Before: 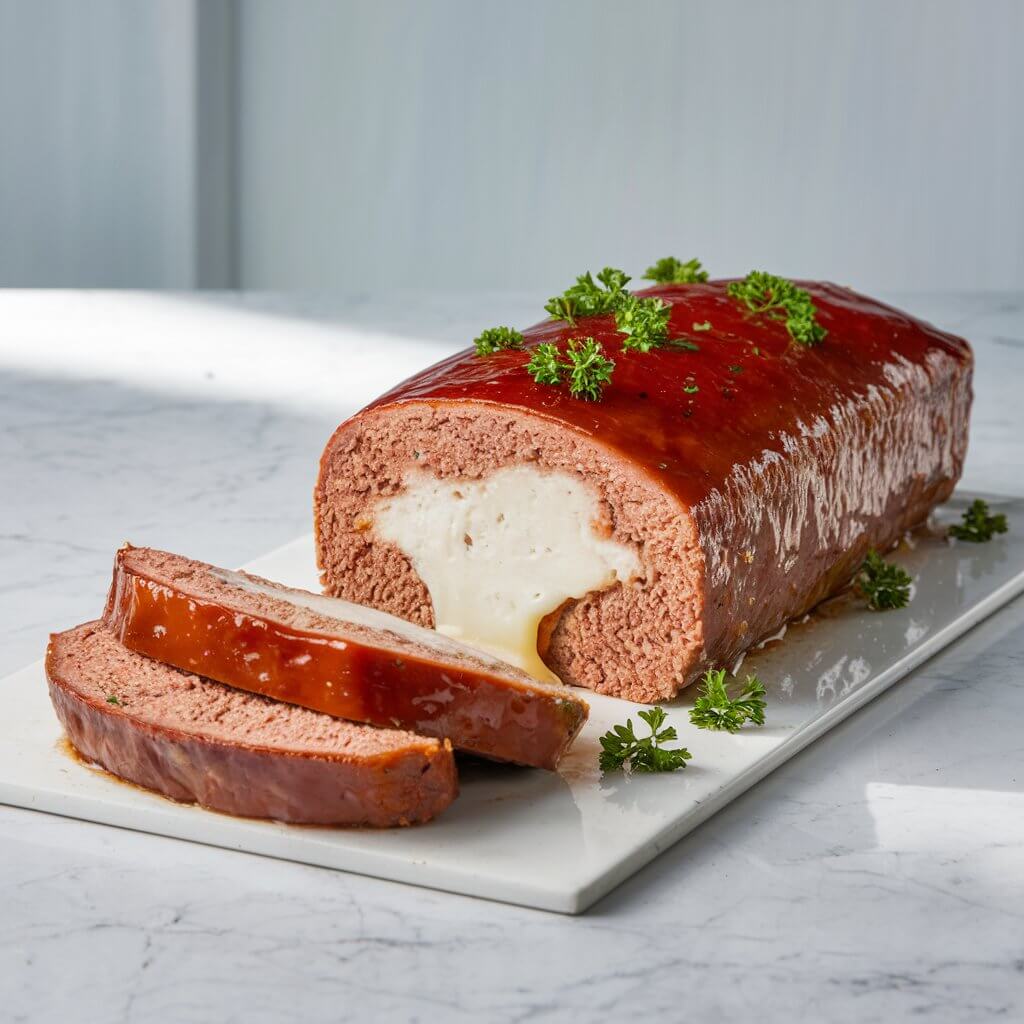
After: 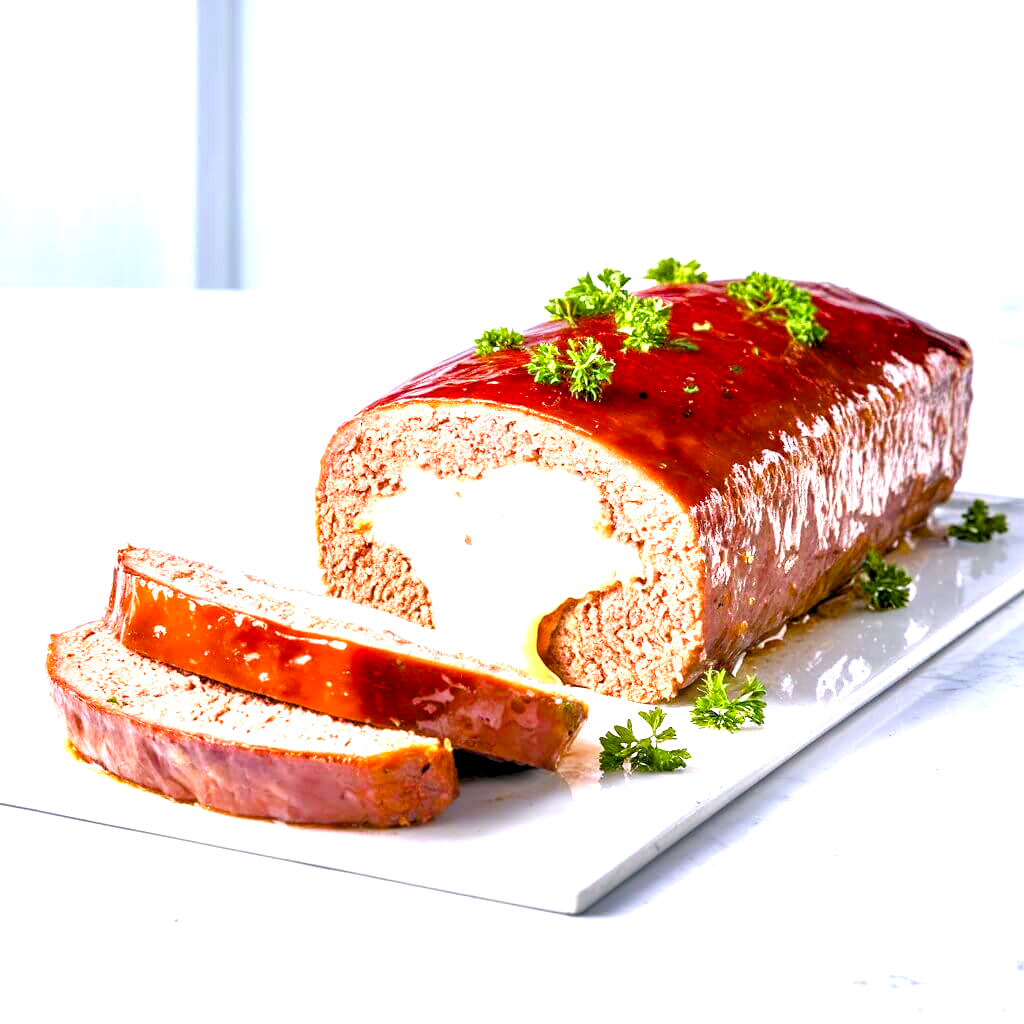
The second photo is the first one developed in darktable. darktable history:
white balance: red 0.967, blue 1.119, emerald 0.756
rgb levels: levels [[0.013, 0.434, 0.89], [0, 0.5, 1], [0, 0.5, 1]]
color balance rgb: shadows lift › chroma 4.21%, shadows lift › hue 252.22°, highlights gain › chroma 1.36%, highlights gain › hue 50.24°, perceptual saturation grading › mid-tones 6.33%, perceptual saturation grading › shadows 72.44%, perceptual brilliance grading › highlights 11.59%, contrast 5.05%
exposure: black level correction 0, exposure 1.1 EV, compensate exposure bias true, compensate highlight preservation false
